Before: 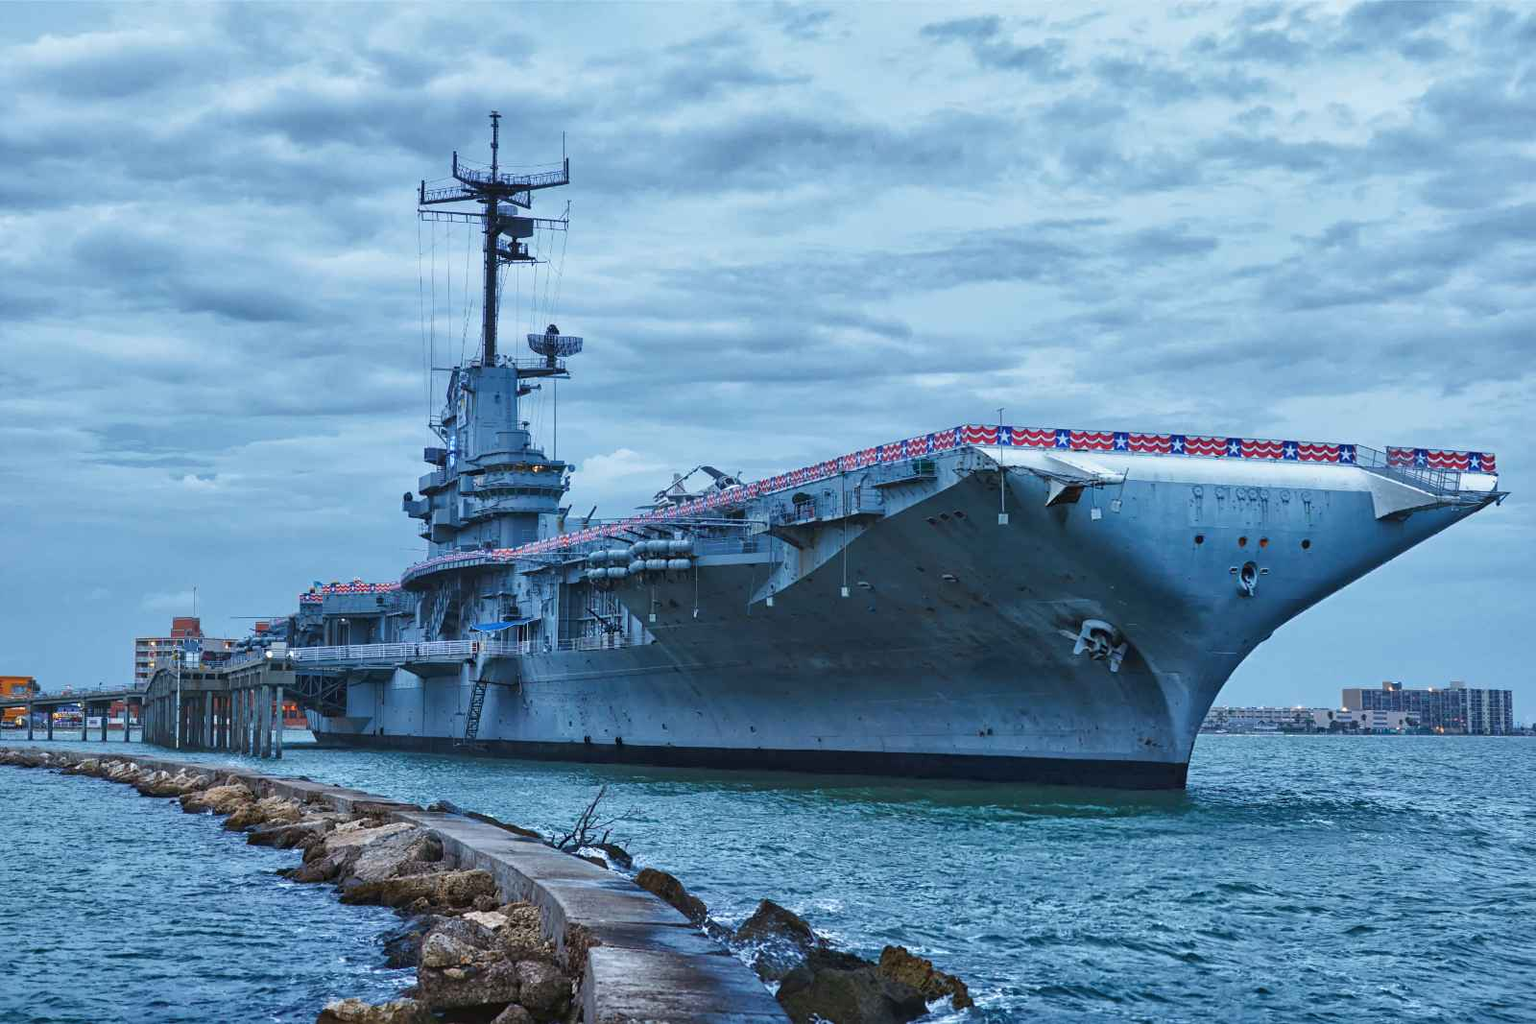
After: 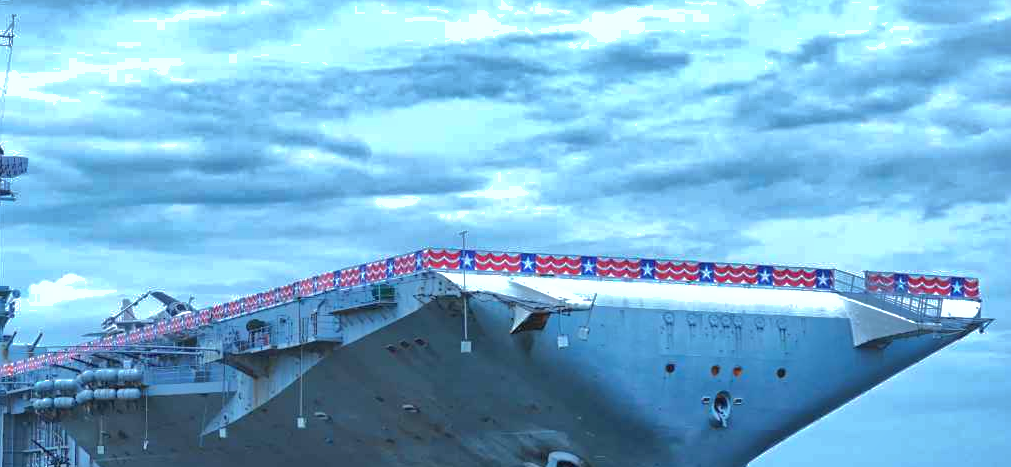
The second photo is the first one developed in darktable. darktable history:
crop: left 36.239%, top 18.238%, right 0.525%, bottom 37.909%
shadows and highlights: shadows 40.23, highlights -60.1
exposure: black level correction 0, exposure 0.696 EV, compensate highlight preservation false
